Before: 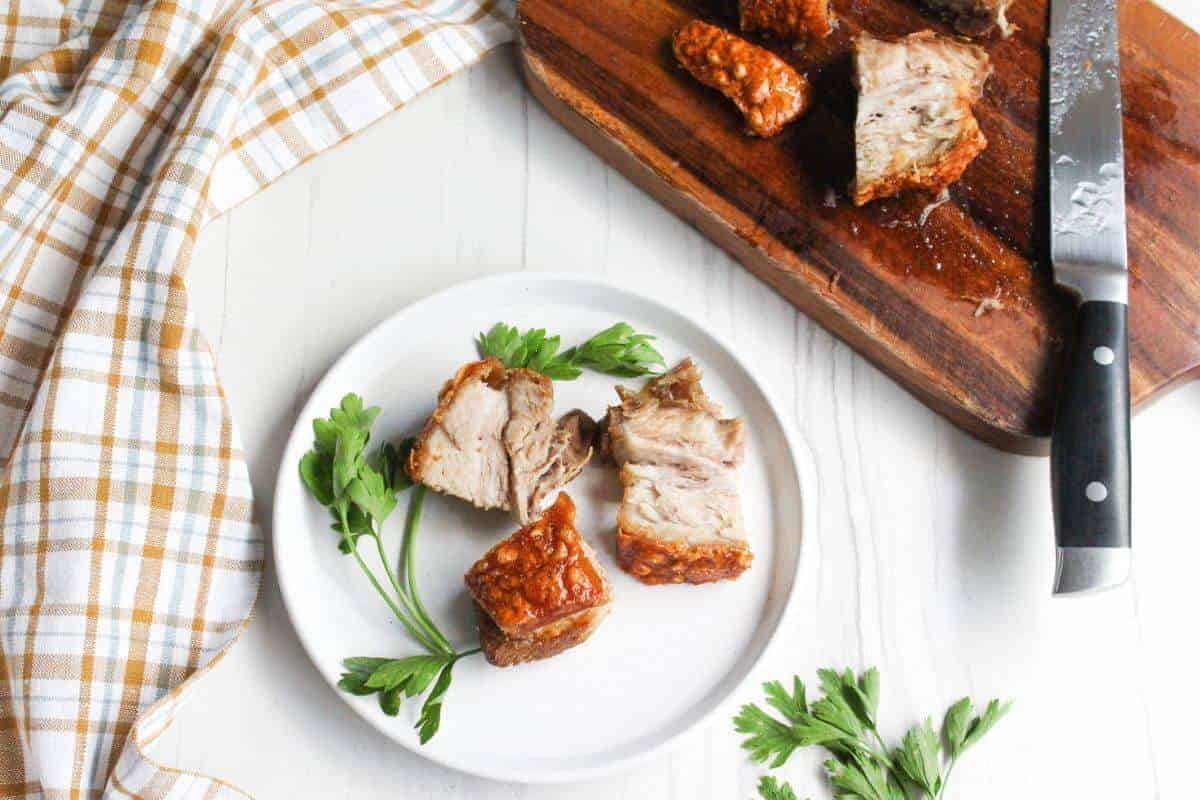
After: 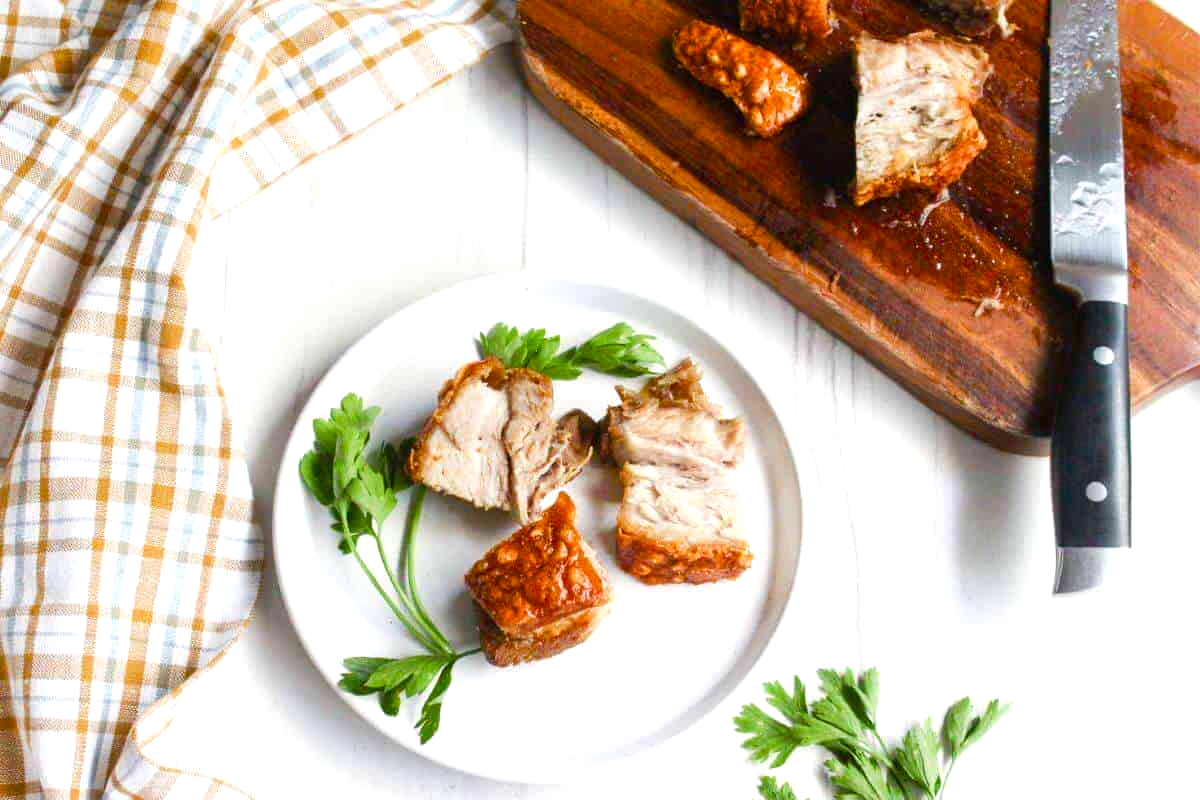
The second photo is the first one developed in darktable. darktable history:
color balance rgb: perceptual saturation grading › global saturation 20%, perceptual saturation grading › highlights -25.4%, perceptual saturation grading › shadows 25.245%, perceptual brilliance grading › highlights 7.567%, perceptual brilliance grading › mid-tones 3.574%, perceptual brilliance grading › shadows 2.468%, global vibrance 20%
tone equalizer: edges refinement/feathering 500, mask exposure compensation -1.57 EV, preserve details no
